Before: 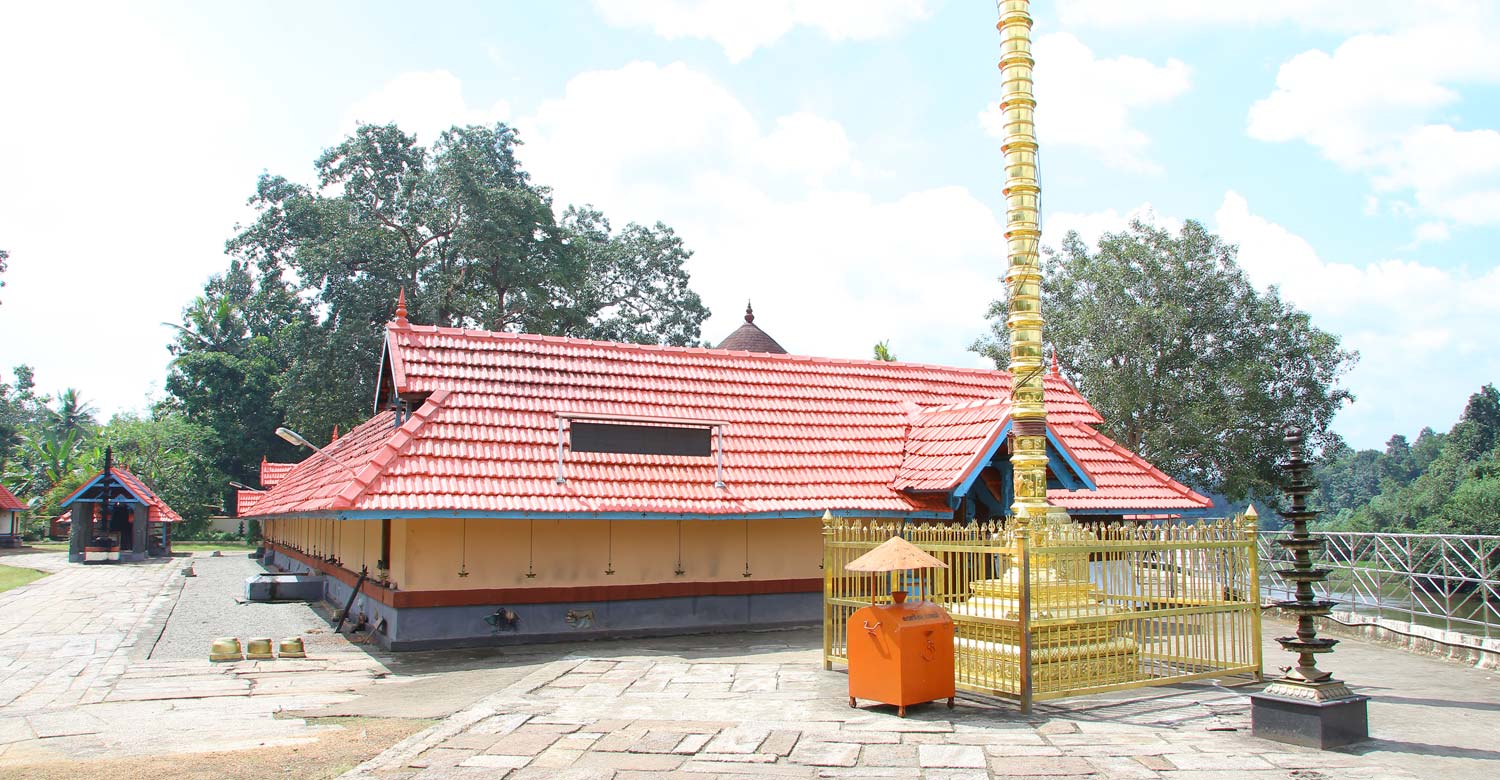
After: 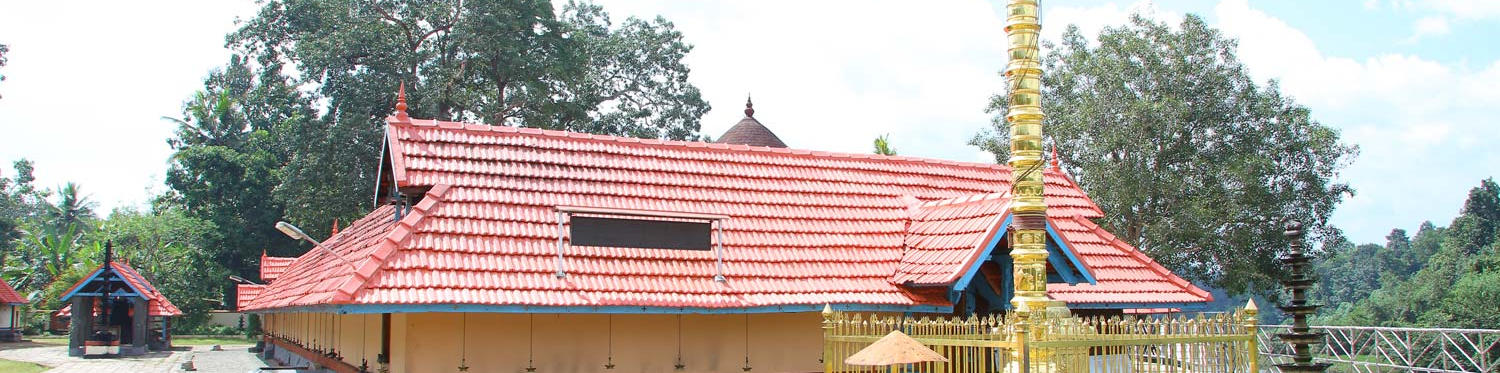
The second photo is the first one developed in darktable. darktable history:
crop and rotate: top 26.441%, bottom 25.67%
